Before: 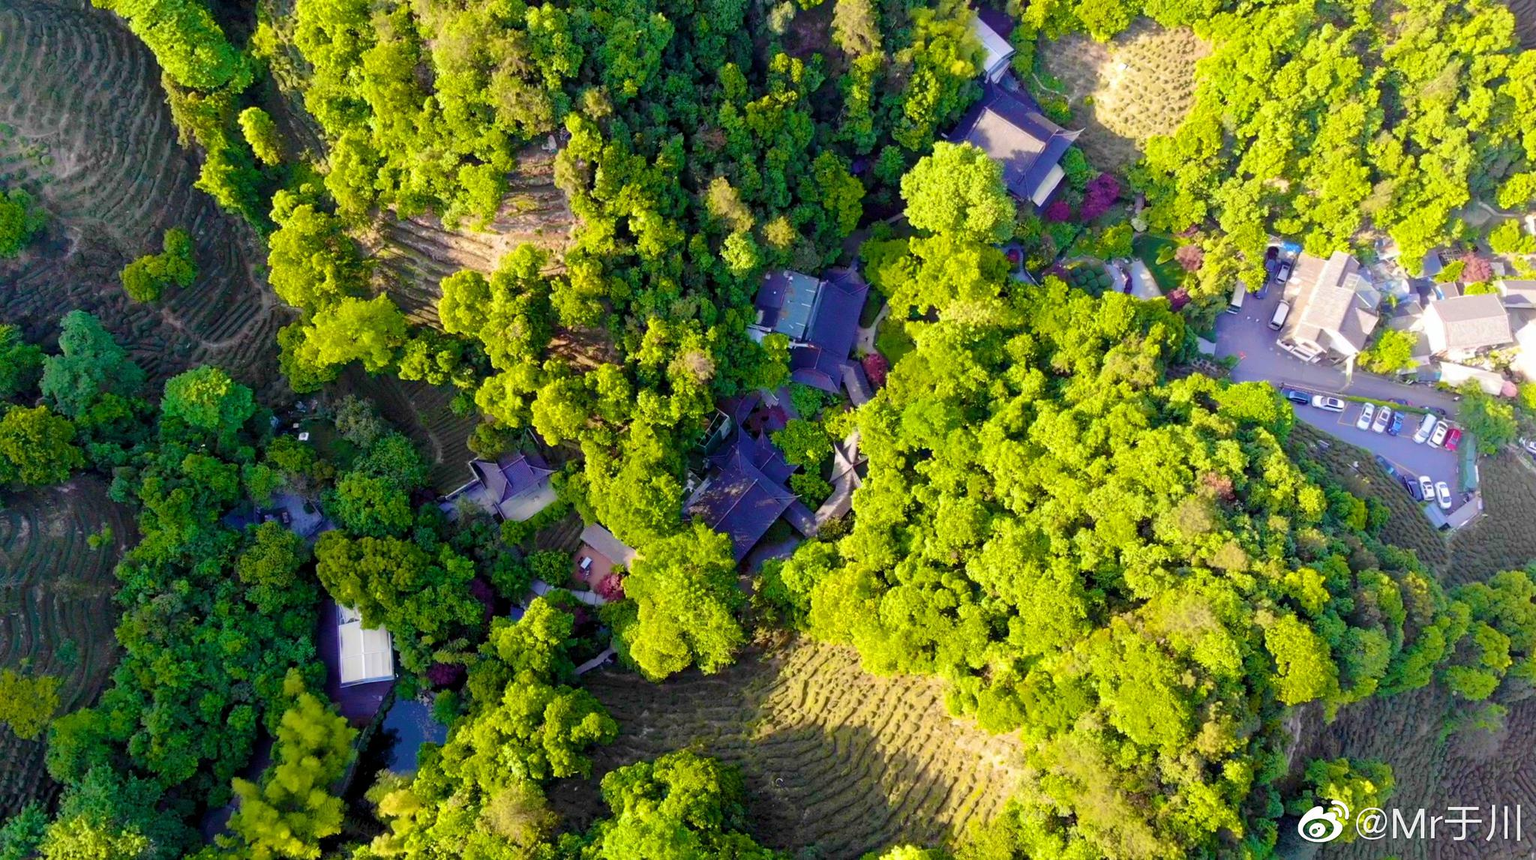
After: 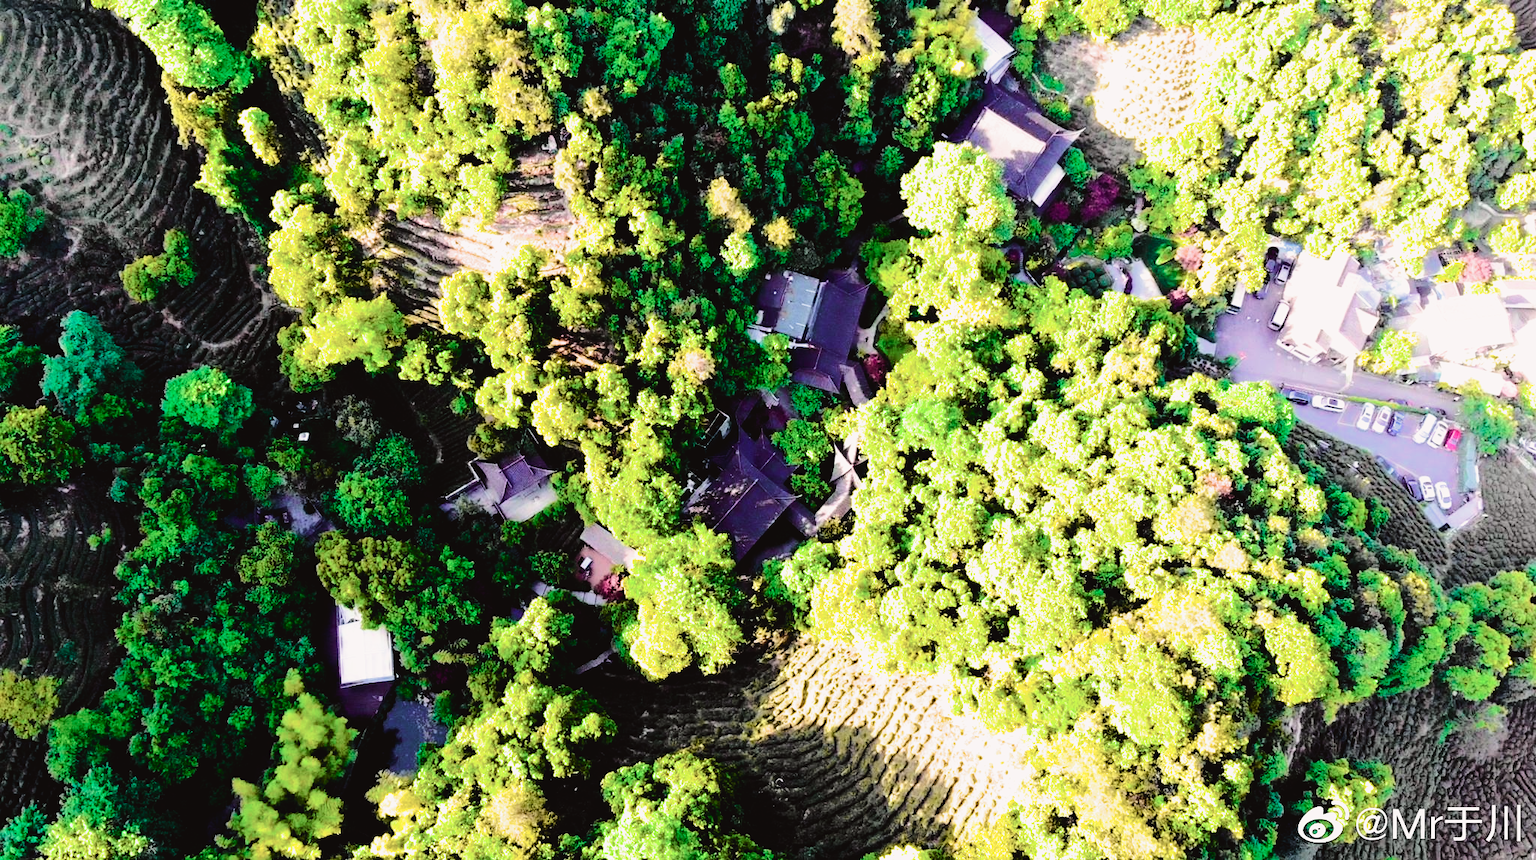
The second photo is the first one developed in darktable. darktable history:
exposure: exposure 0.607 EV, compensate highlight preservation false
filmic rgb: black relative exposure -3.77 EV, white relative exposure 2.4 EV, dynamic range scaling -49.32%, hardness 3.45, latitude 29.4%, contrast 1.809
tone curve: curves: ch0 [(0, 0.032) (0.094, 0.08) (0.265, 0.208) (0.41, 0.417) (0.485, 0.524) (0.638, 0.673) (0.845, 0.828) (0.994, 0.964)]; ch1 [(0, 0) (0.161, 0.092) (0.37, 0.302) (0.437, 0.456) (0.469, 0.482) (0.498, 0.504) (0.576, 0.583) (0.644, 0.638) (0.725, 0.765) (1, 1)]; ch2 [(0, 0) (0.352, 0.403) (0.45, 0.469) (0.502, 0.504) (0.54, 0.521) (0.589, 0.576) (1, 1)], color space Lab, independent channels, preserve colors none
